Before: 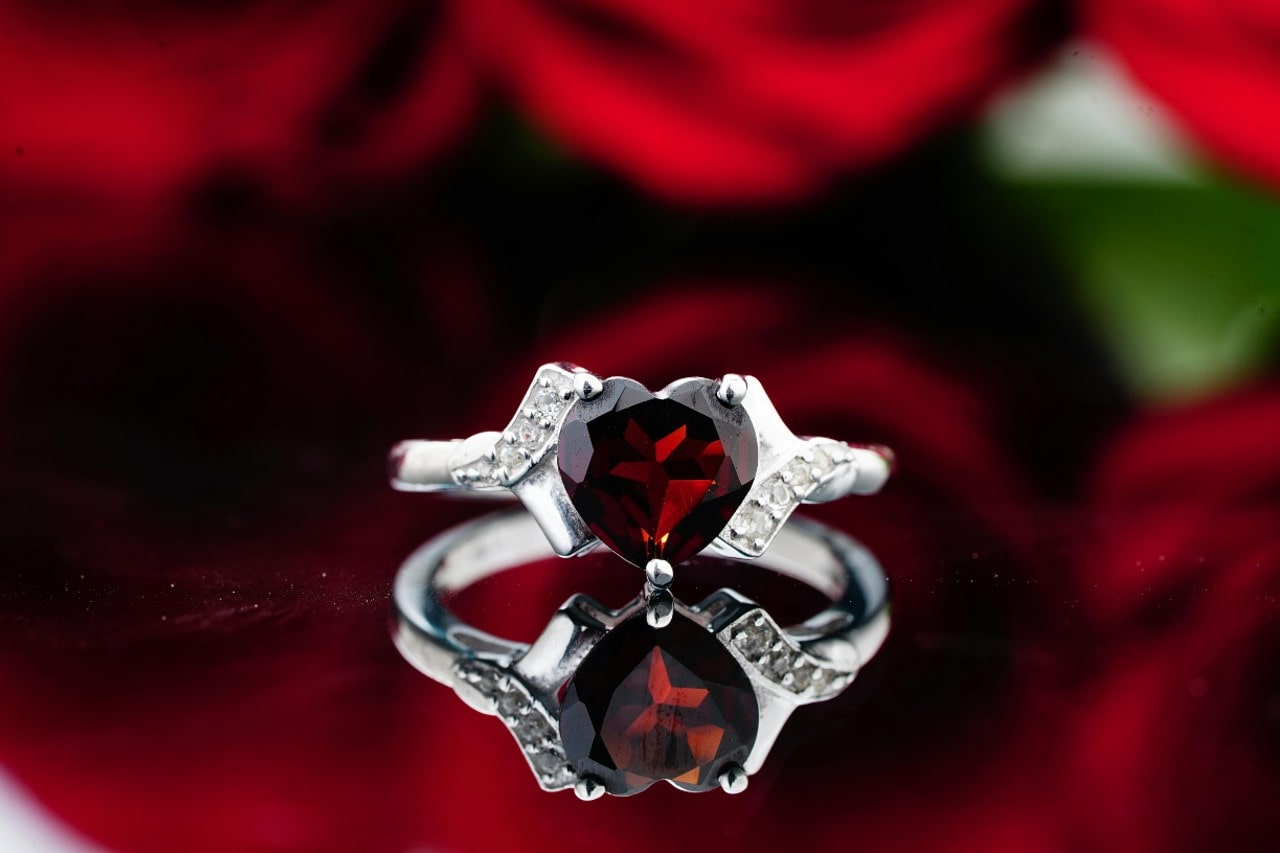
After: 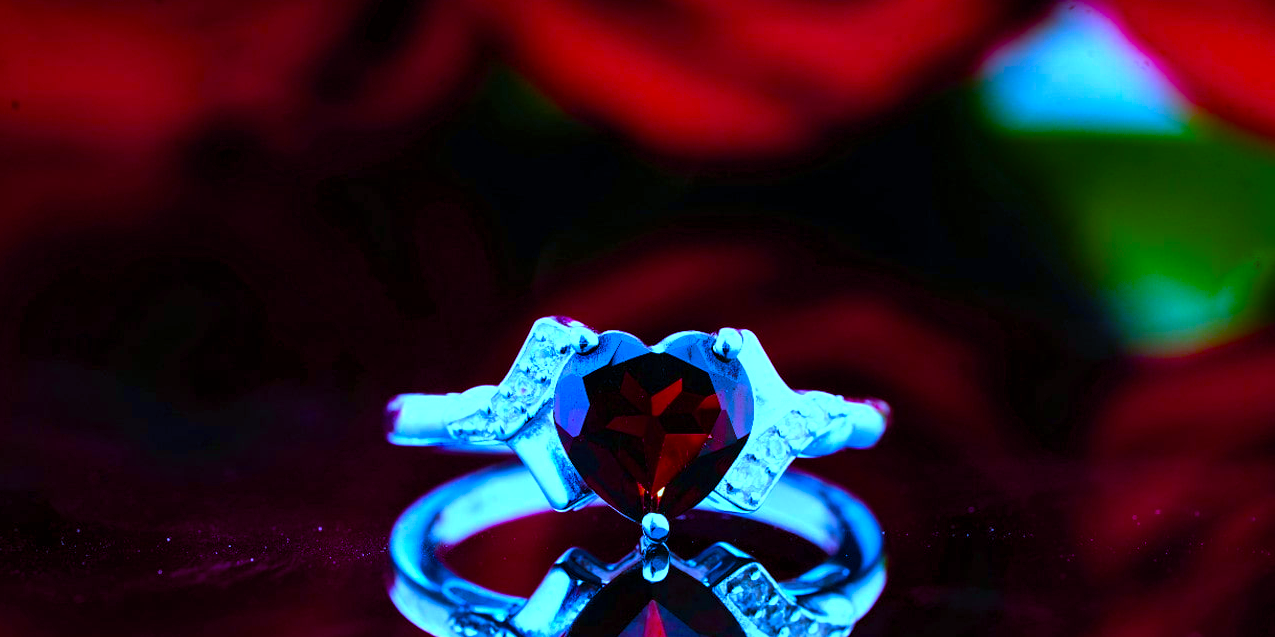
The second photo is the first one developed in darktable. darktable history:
crop: left 0.387%, top 5.469%, bottom 19.809%
white balance: red 0.766, blue 1.537
color balance rgb: linear chroma grading › global chroma 25%, perceptual saturation grading › global saturation 45%, perceptual saturation grading › highlights -50%, perceptual saturation grading › shadows 30%, perceptual brilliance grading › global brilliance 18%, global vibrance 40%
